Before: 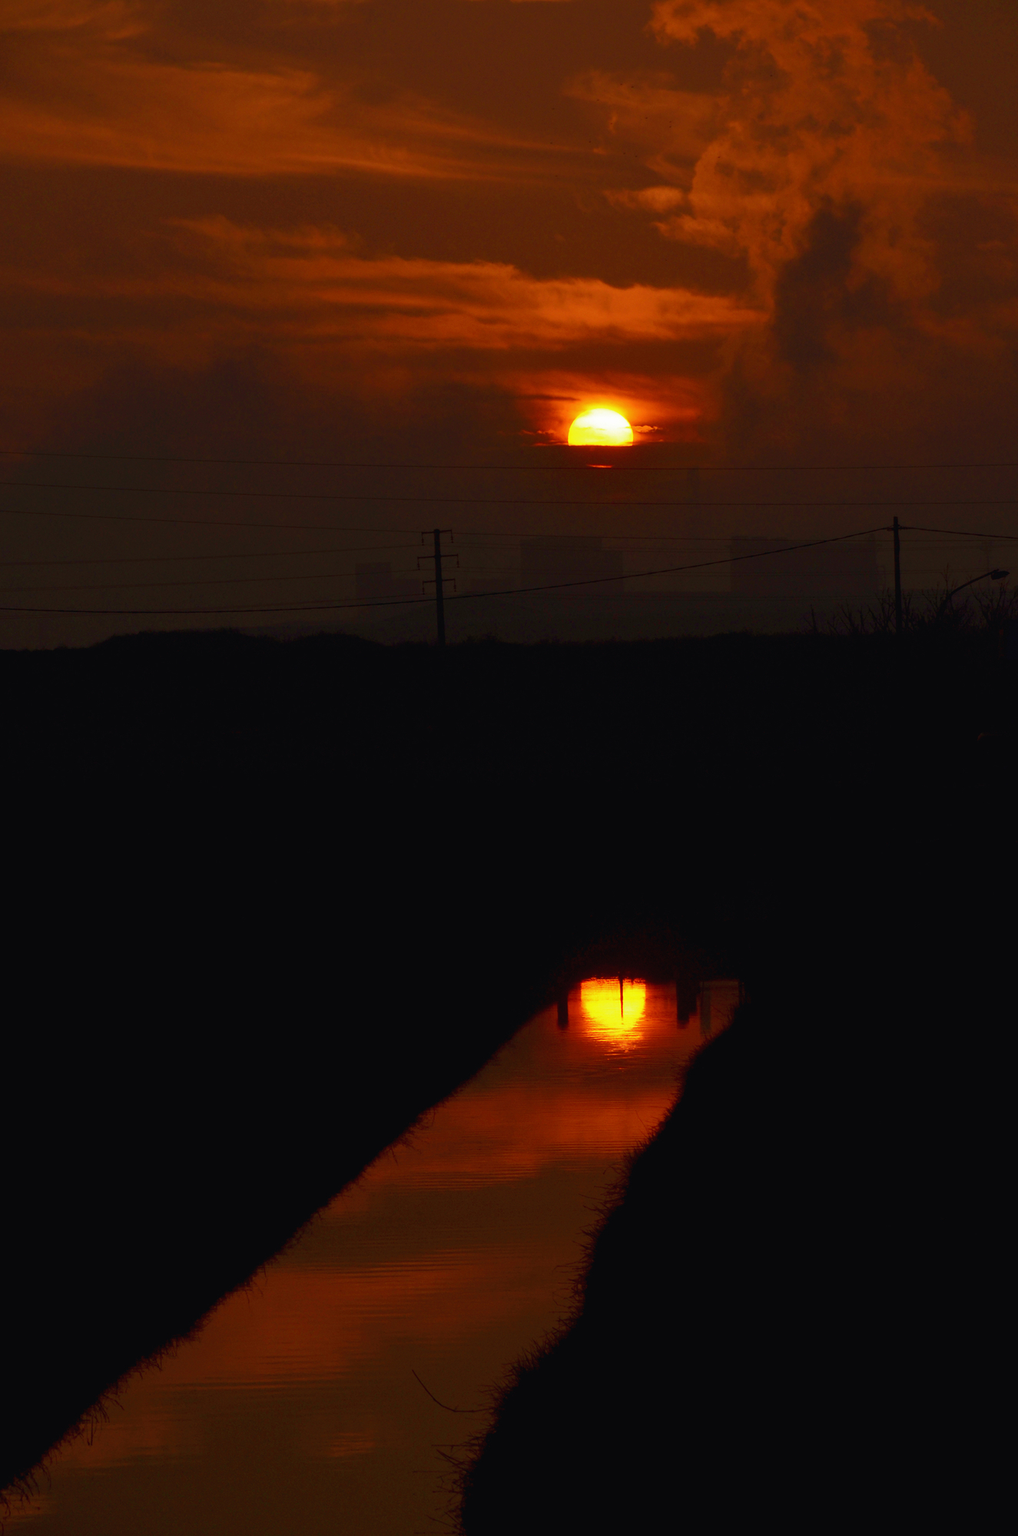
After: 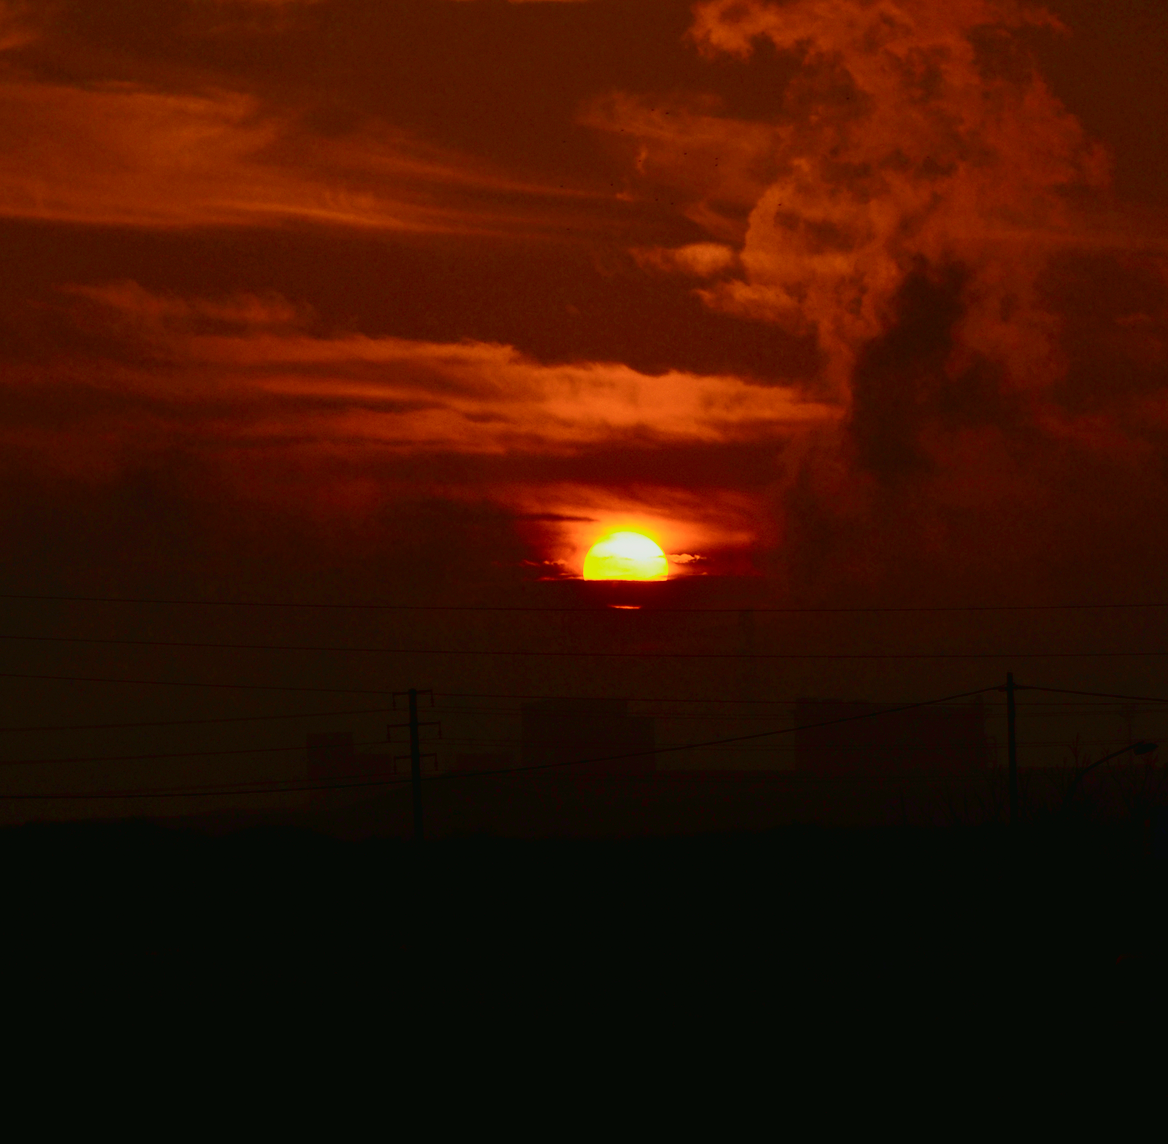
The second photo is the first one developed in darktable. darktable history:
crop and rotate: left 11.812%, bottom 42.776%
tone curve: curves: ch0 [(0, 0.017) (0.091, 0.04) (0.296, 0.276) (0.439, 0.482) (0.64, 0.729) (0.785, 0.817) (0.995, 0.917)]; ch1 [(0, 0) (0.384, 0.365) (0.463, 0.447) (0.486, 0.474) (0.503, 0.497) (0.526, 0.52) (0.555, 0.564) (0.578, 0.589) (0.638, 0.66) (0.766, 0.773) (1, 1)]; ch2 [(0, 0) (0.374, 0.344) (0.446, 0.443) (0.501, 0.509) (0.528, 0.522) (0.569, 0.593) (0.61, 0.646) (0.666, 0.688) (1, 1)], color space Lab, independent channels, preserve colors none
